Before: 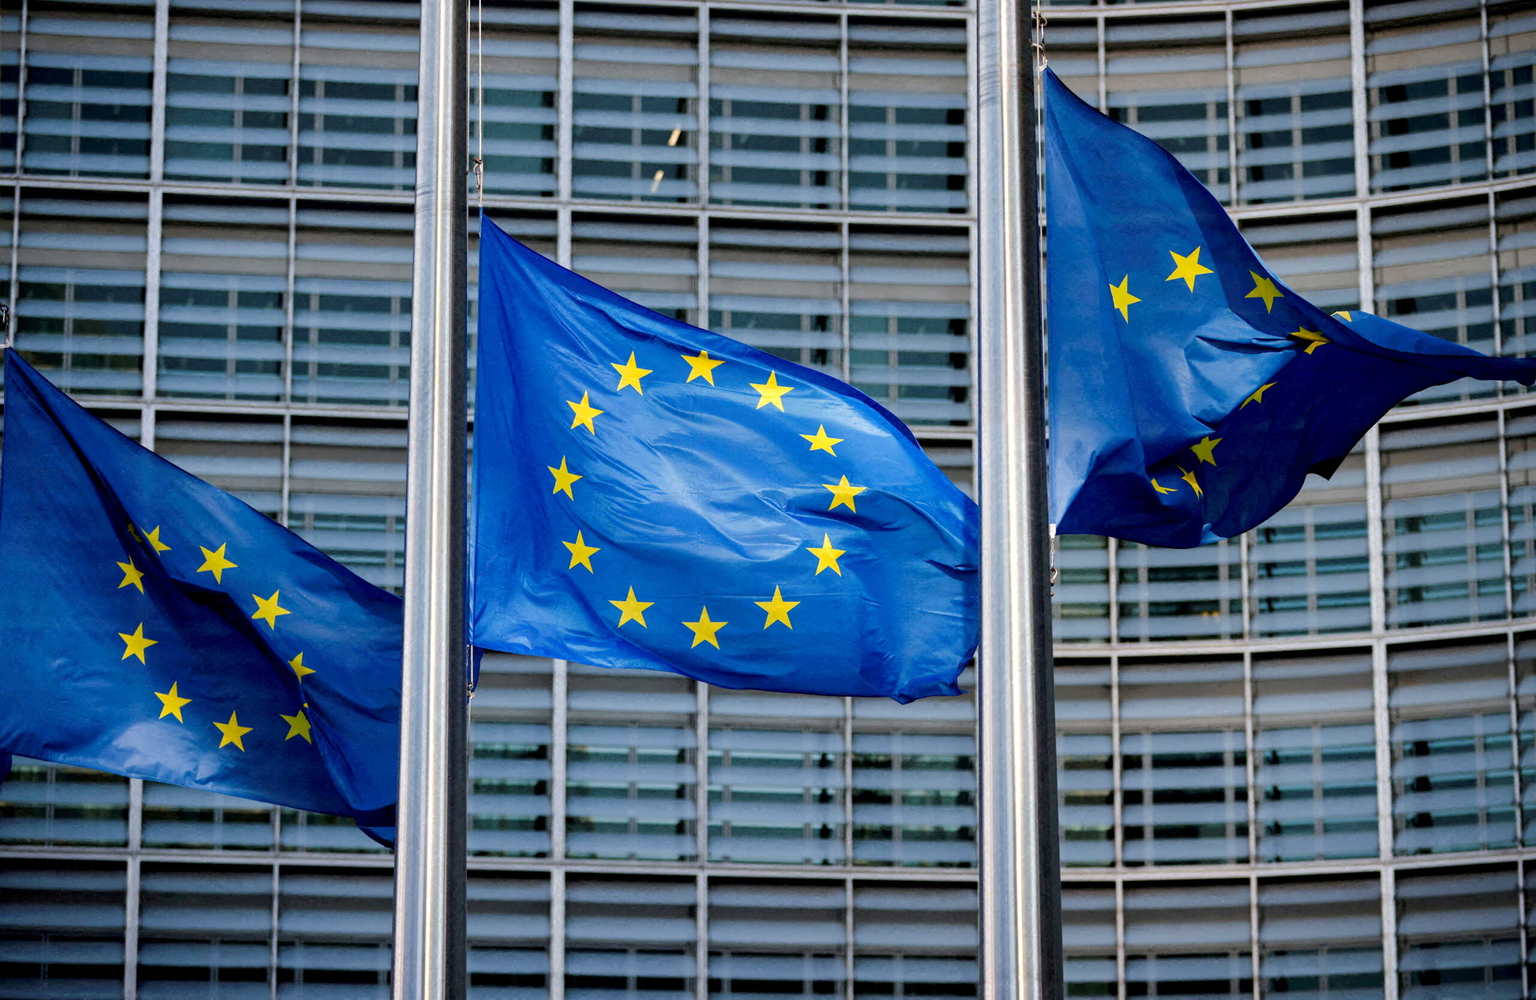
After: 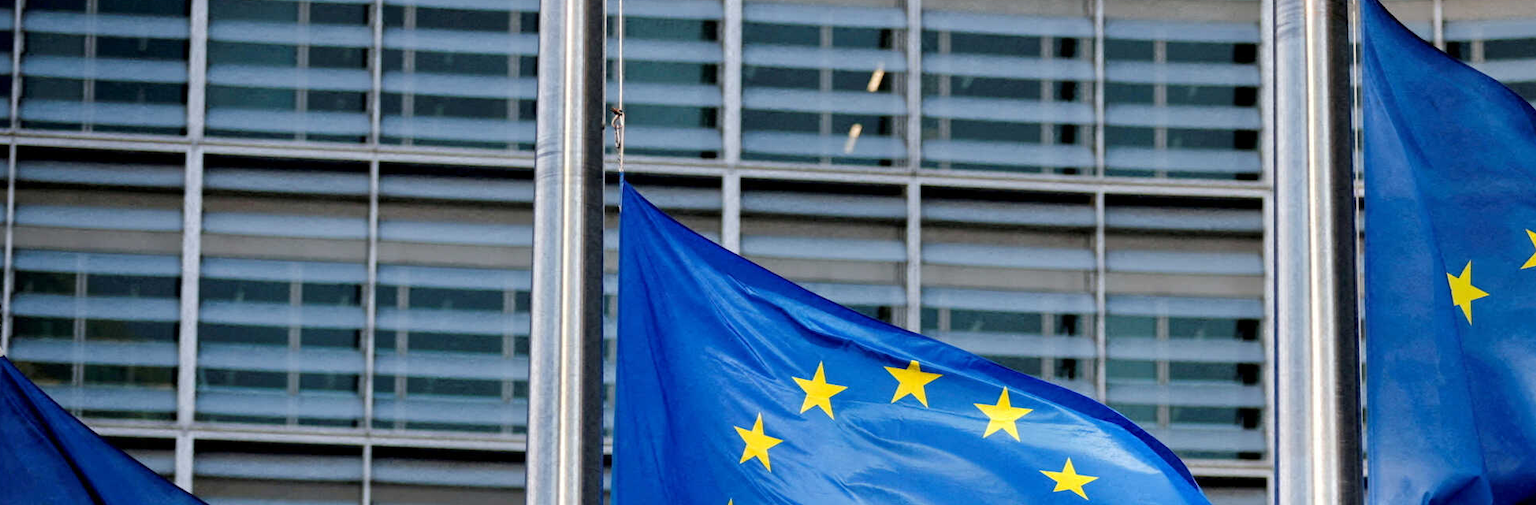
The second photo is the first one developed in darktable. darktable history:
crop: left 0.536%, top 7.643%, right 23.303%, bottom 53.831%
